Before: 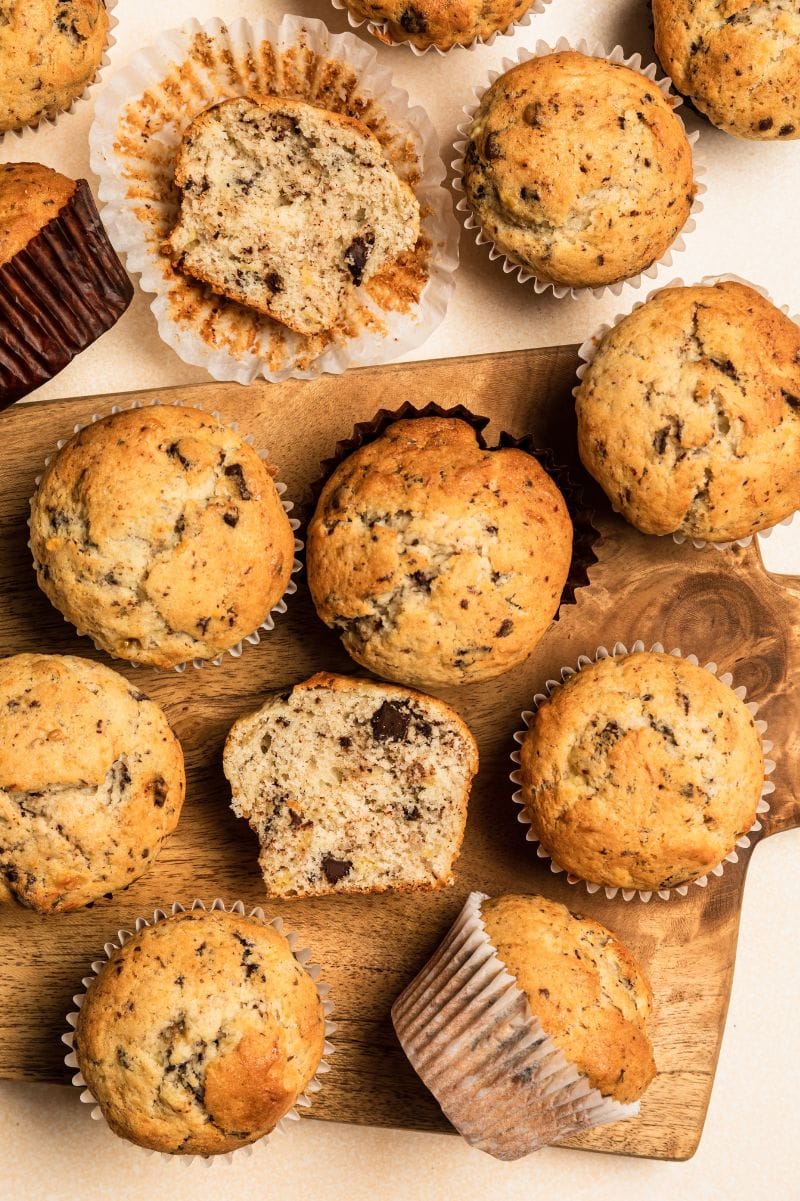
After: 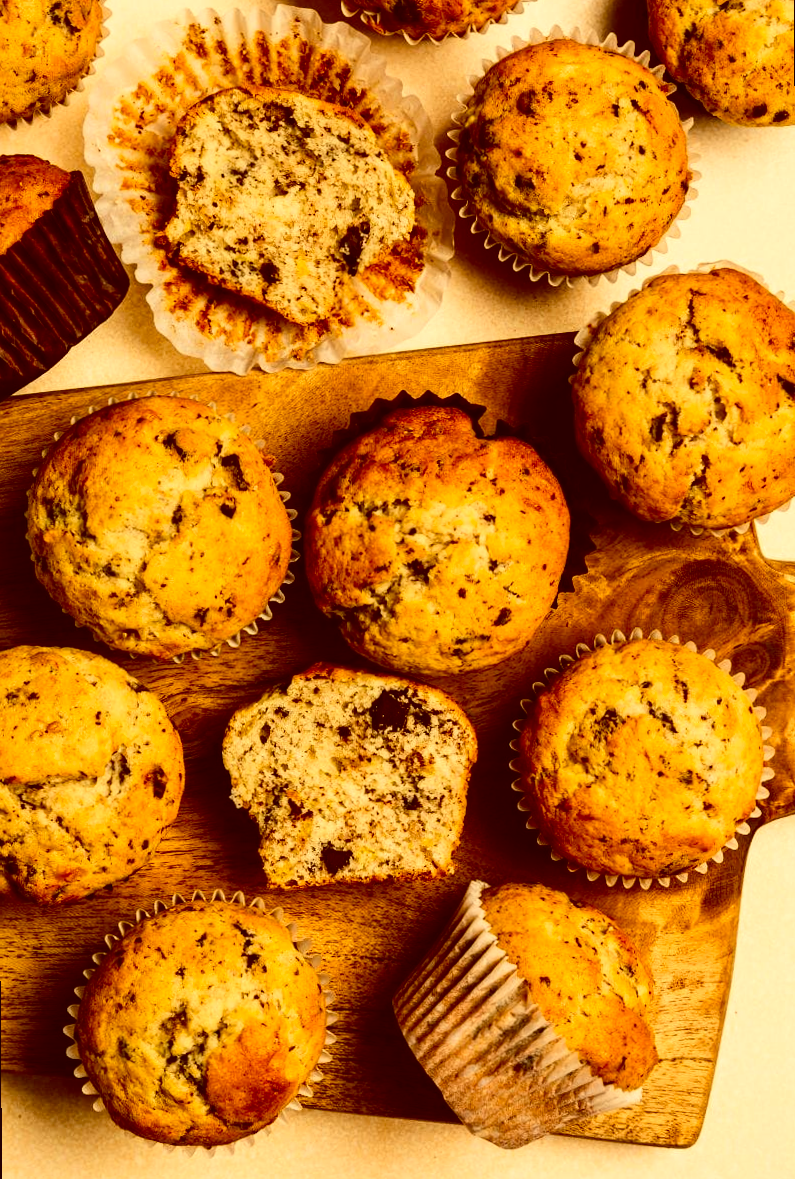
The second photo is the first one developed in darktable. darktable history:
rotate and perspective: rotation -0.45°, automatic cropping original format, crop left 0.008, crop right 0.992, crop top 0.012, crop bottom 0.988
contrast brightness saturation: contrast 0.22, brightness -0.19, saturation 0.24
color correction: highlights a* 1.12, highlights b* 24.26, shadows a* 15.58, shadows b* 24.26
